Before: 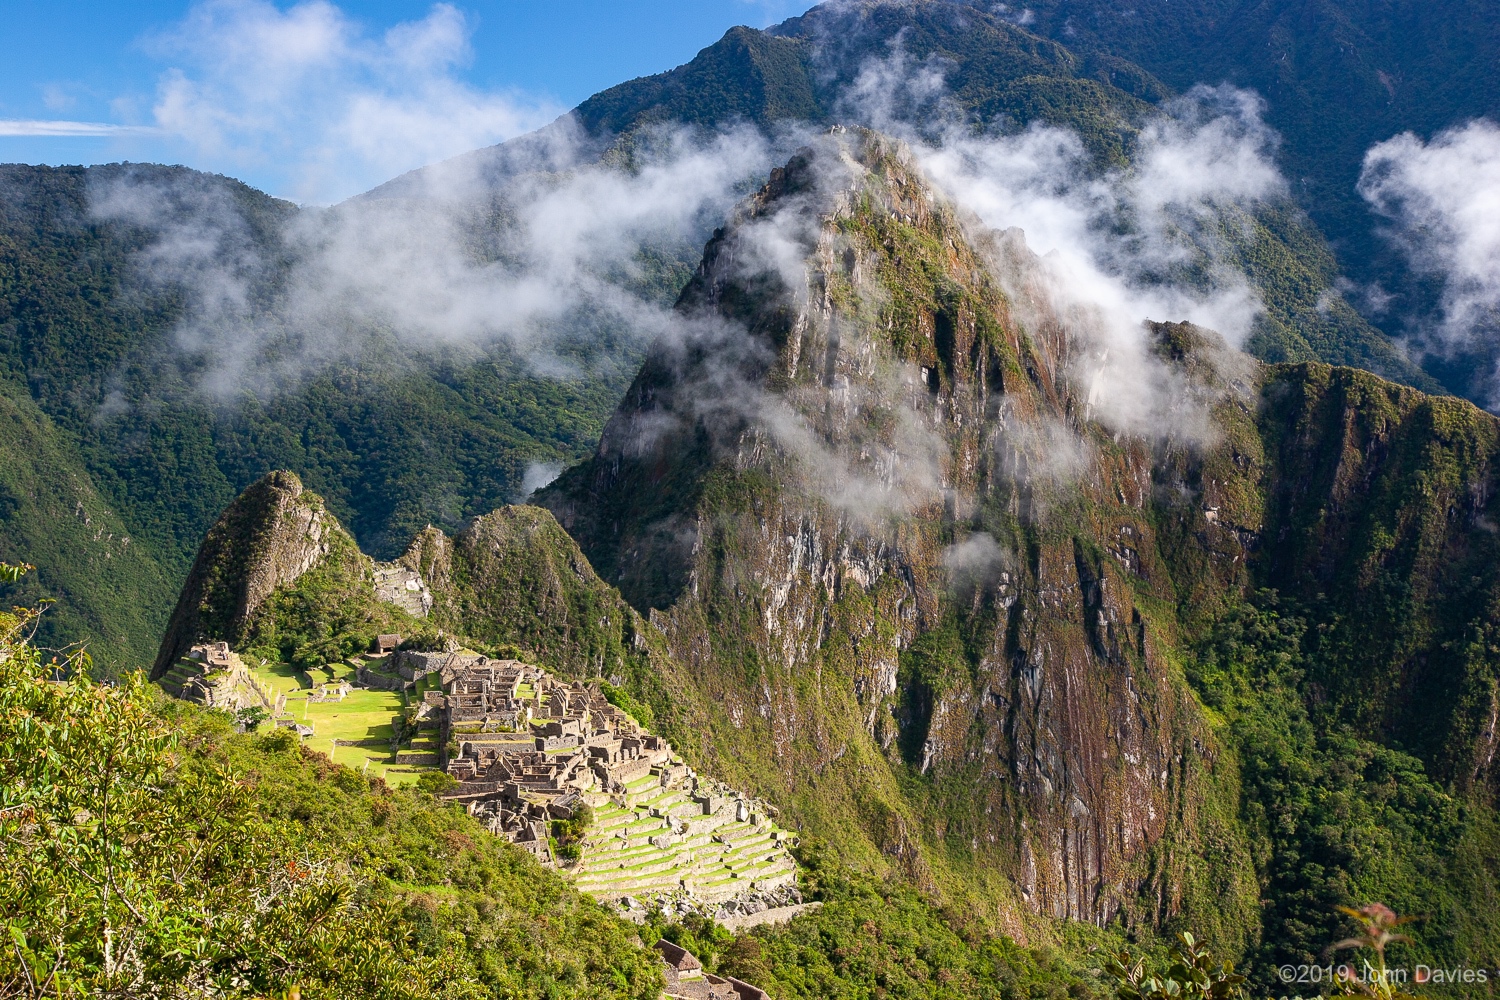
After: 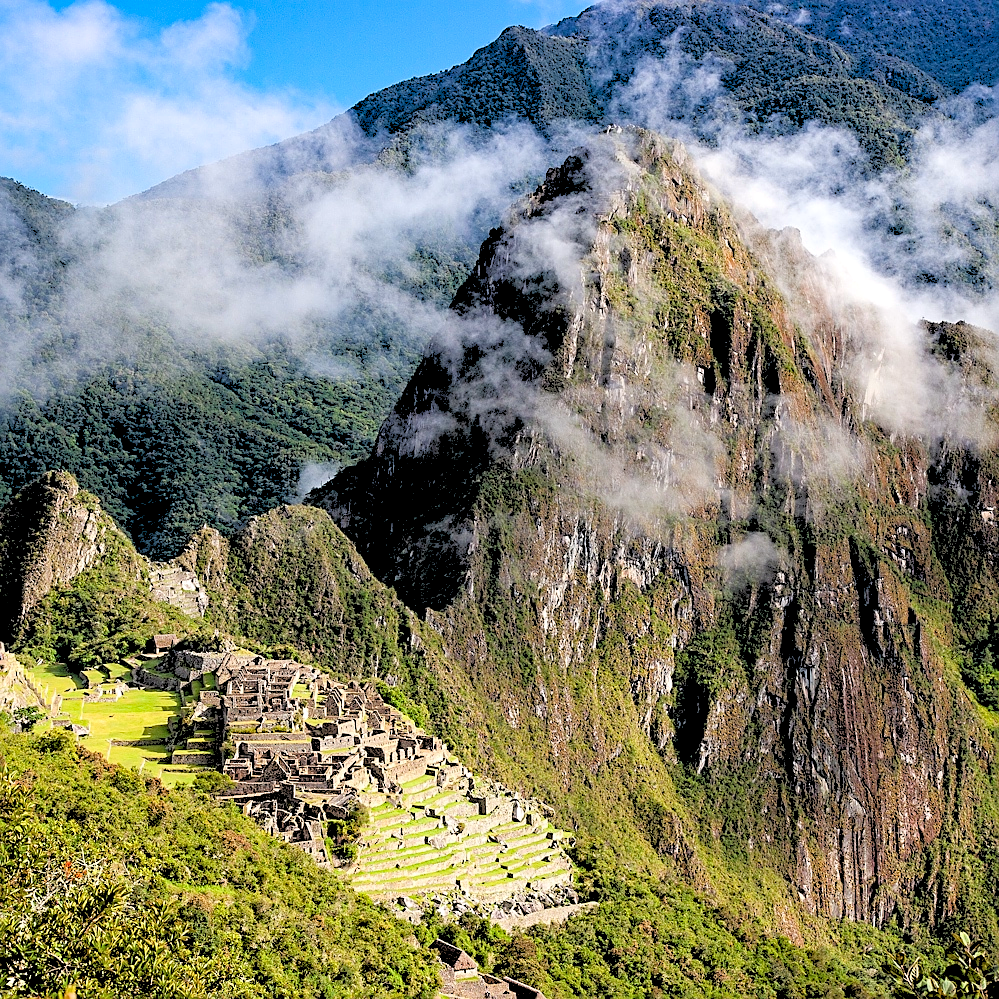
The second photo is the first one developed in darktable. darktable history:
sharpen: on, module defaults
haze removal: strength 0.29, distance 0.25, compatibility mode true, adaptive false
crop and rotate: left 15.055%, right 18.278%
rgb levels: levels [[0.027, 0.429, 0.996], [0, 0.5, 1], [0, 0.5, 1]]
